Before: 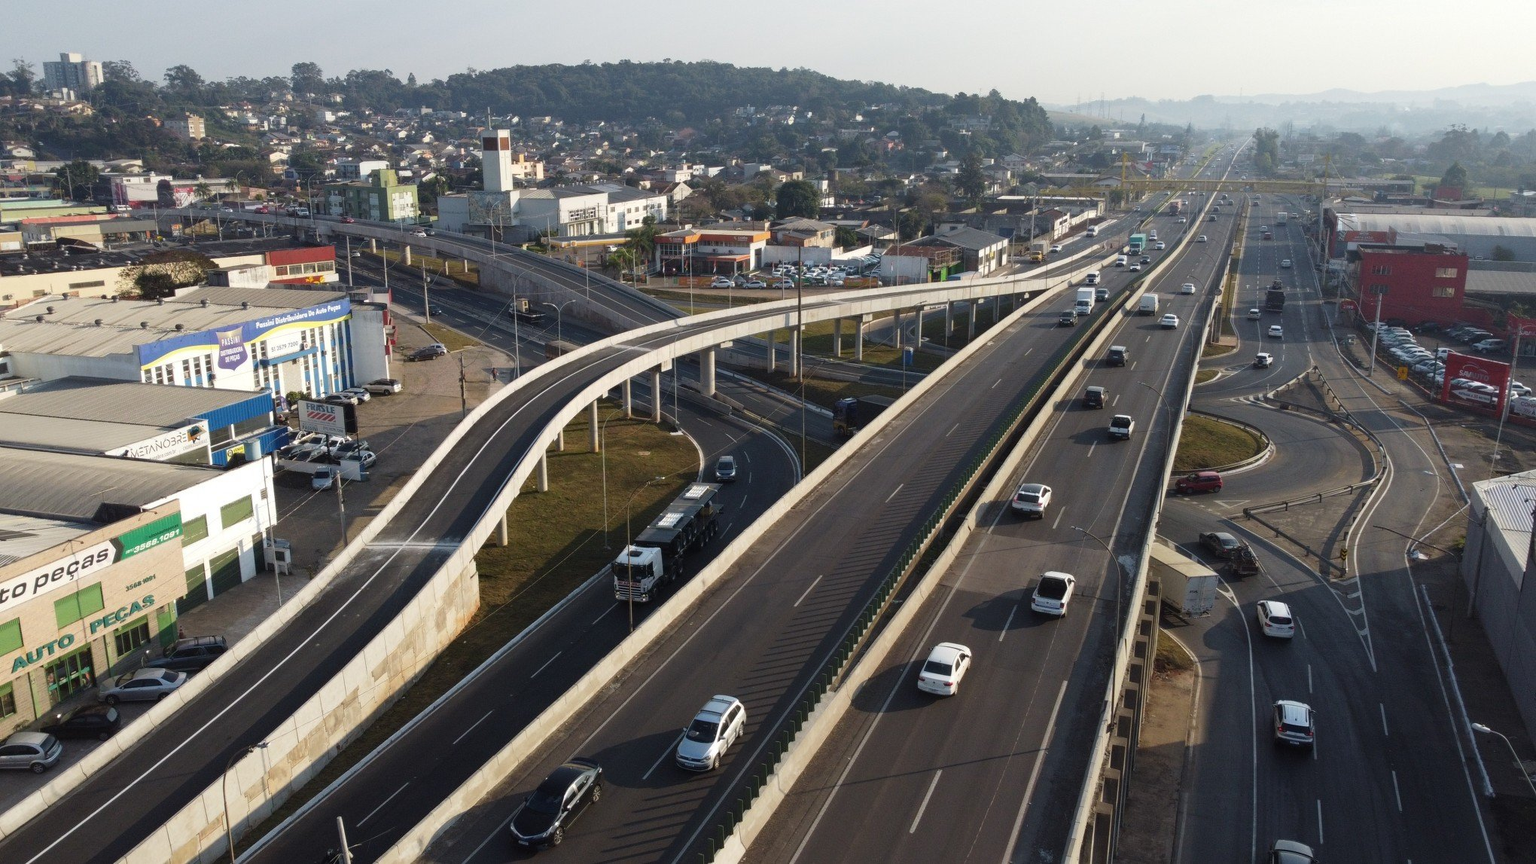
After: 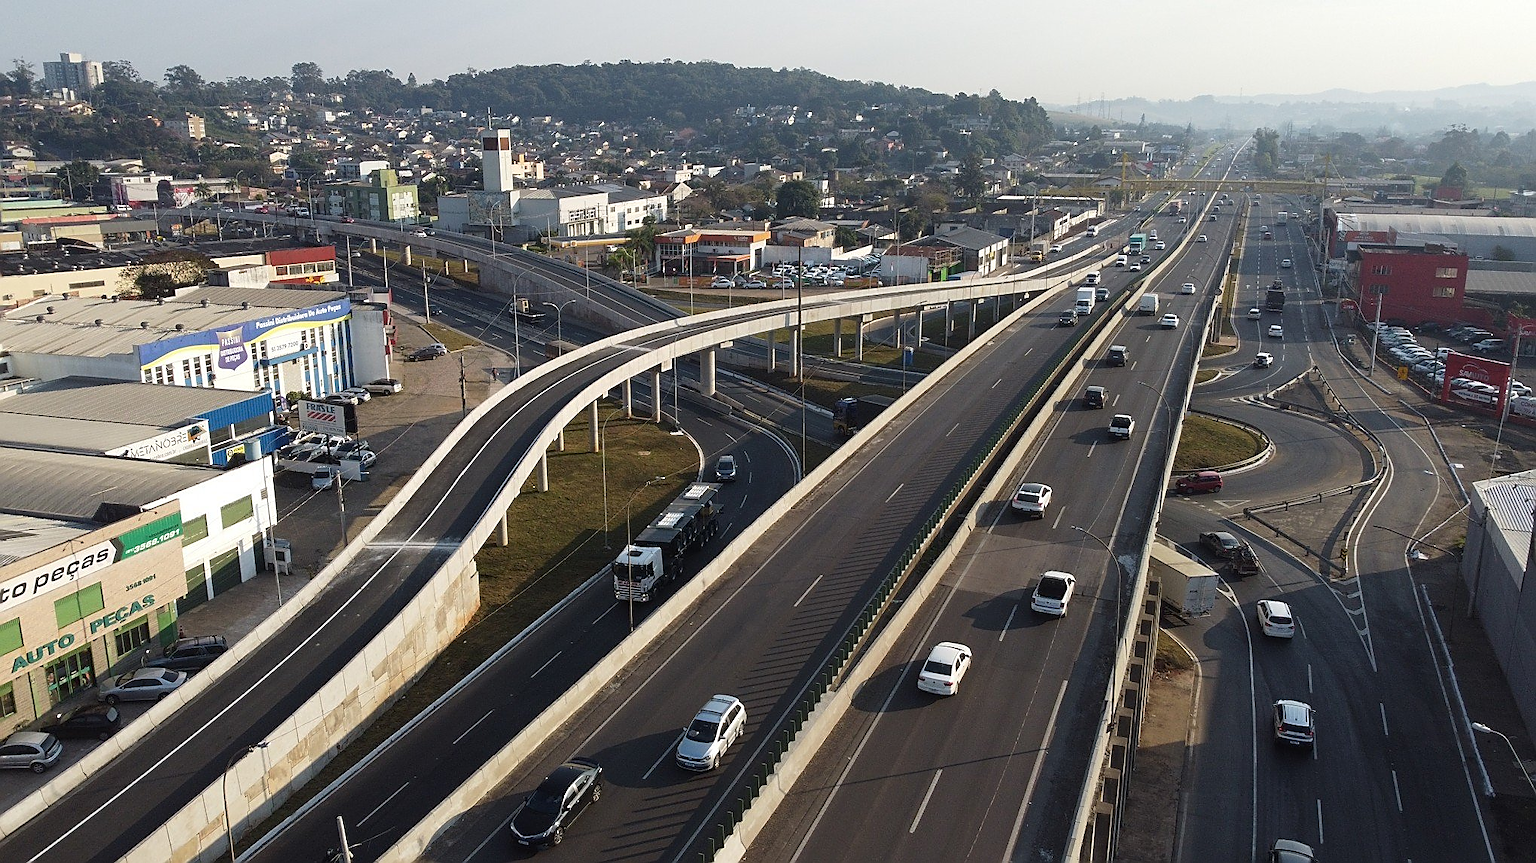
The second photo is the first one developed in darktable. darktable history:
white balance: red 1, blue 1
sharpen: radius 1.4, amount 1.25, threshold 0.7
